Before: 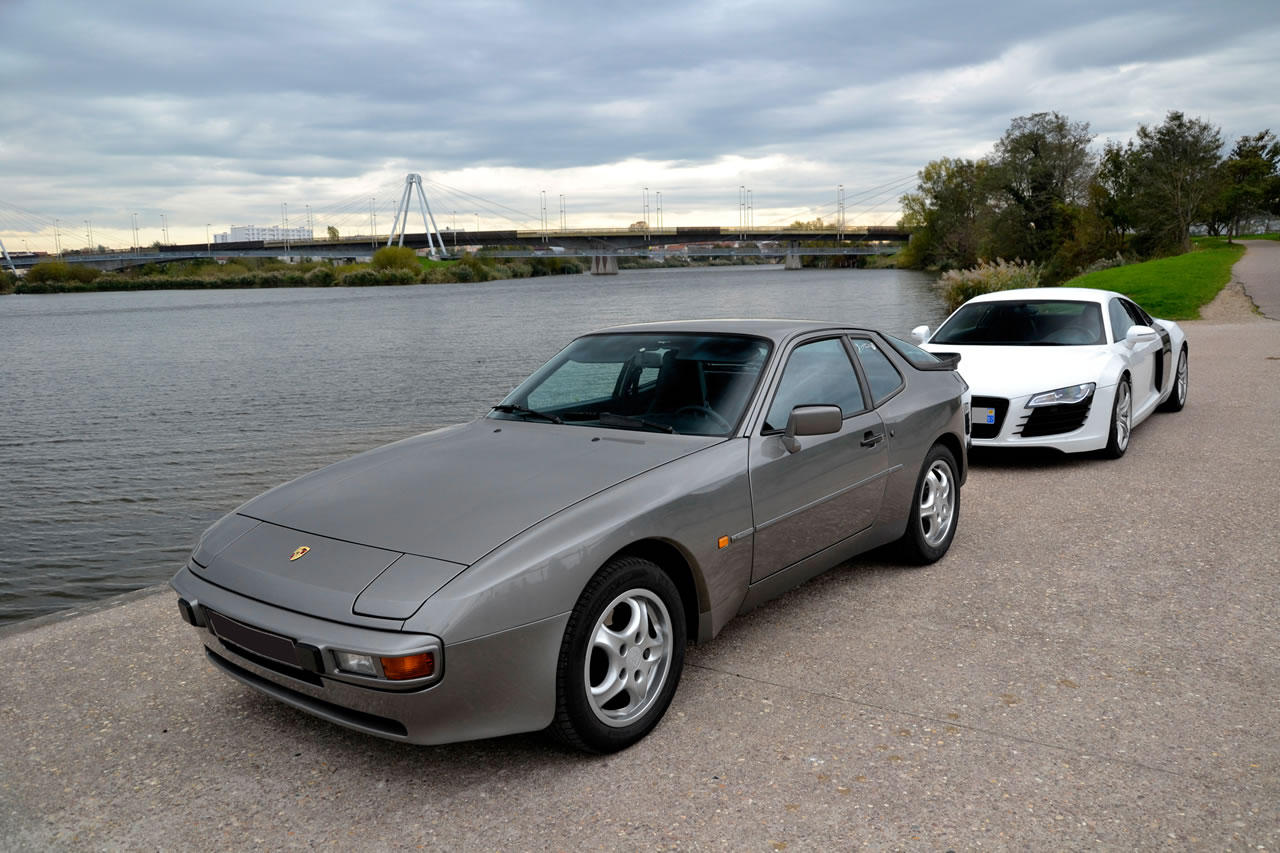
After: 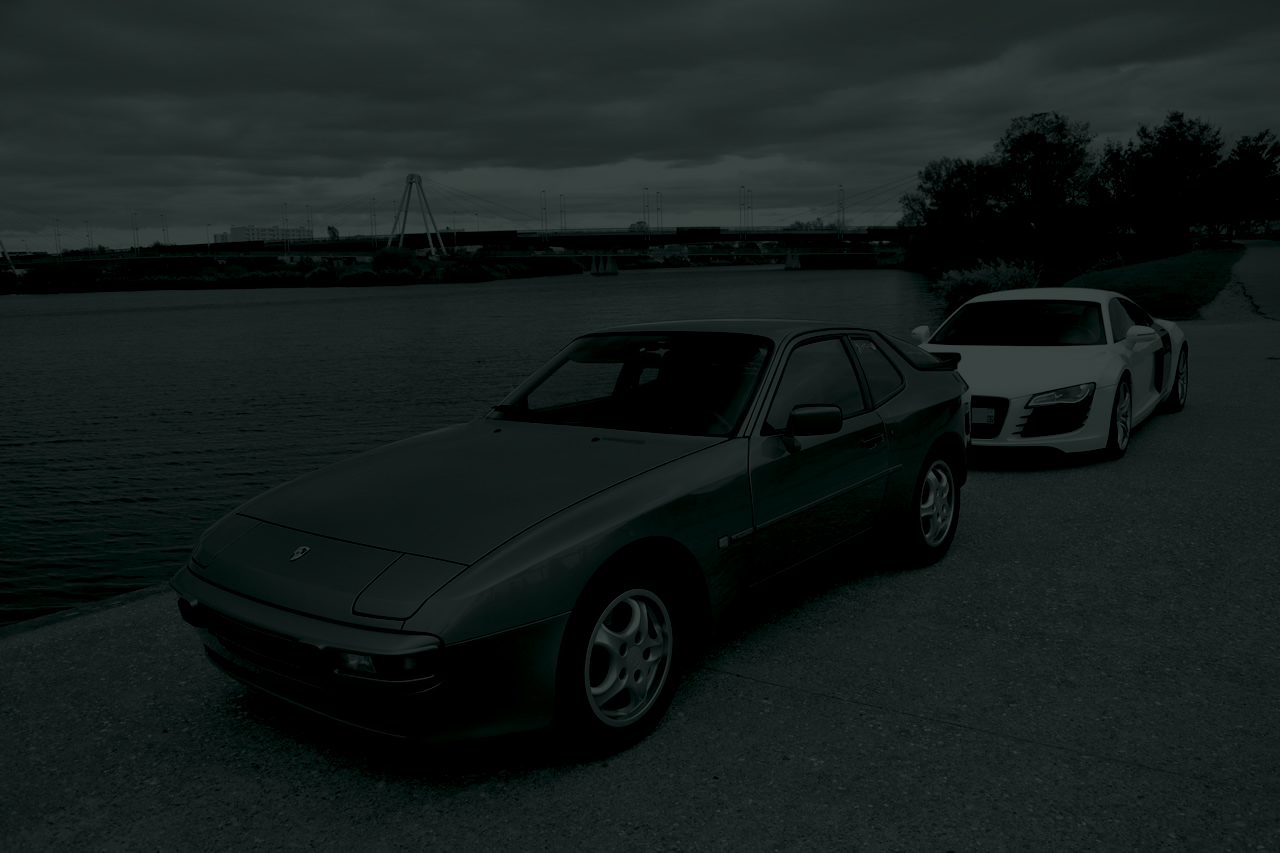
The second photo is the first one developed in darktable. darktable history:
exposure: exposure -1 EV, compensate highlight preservation false
white balance: red 1.042, blue 1.17
colorize: hue 90°, saturation 19%, lightness 1.59%, version 1
